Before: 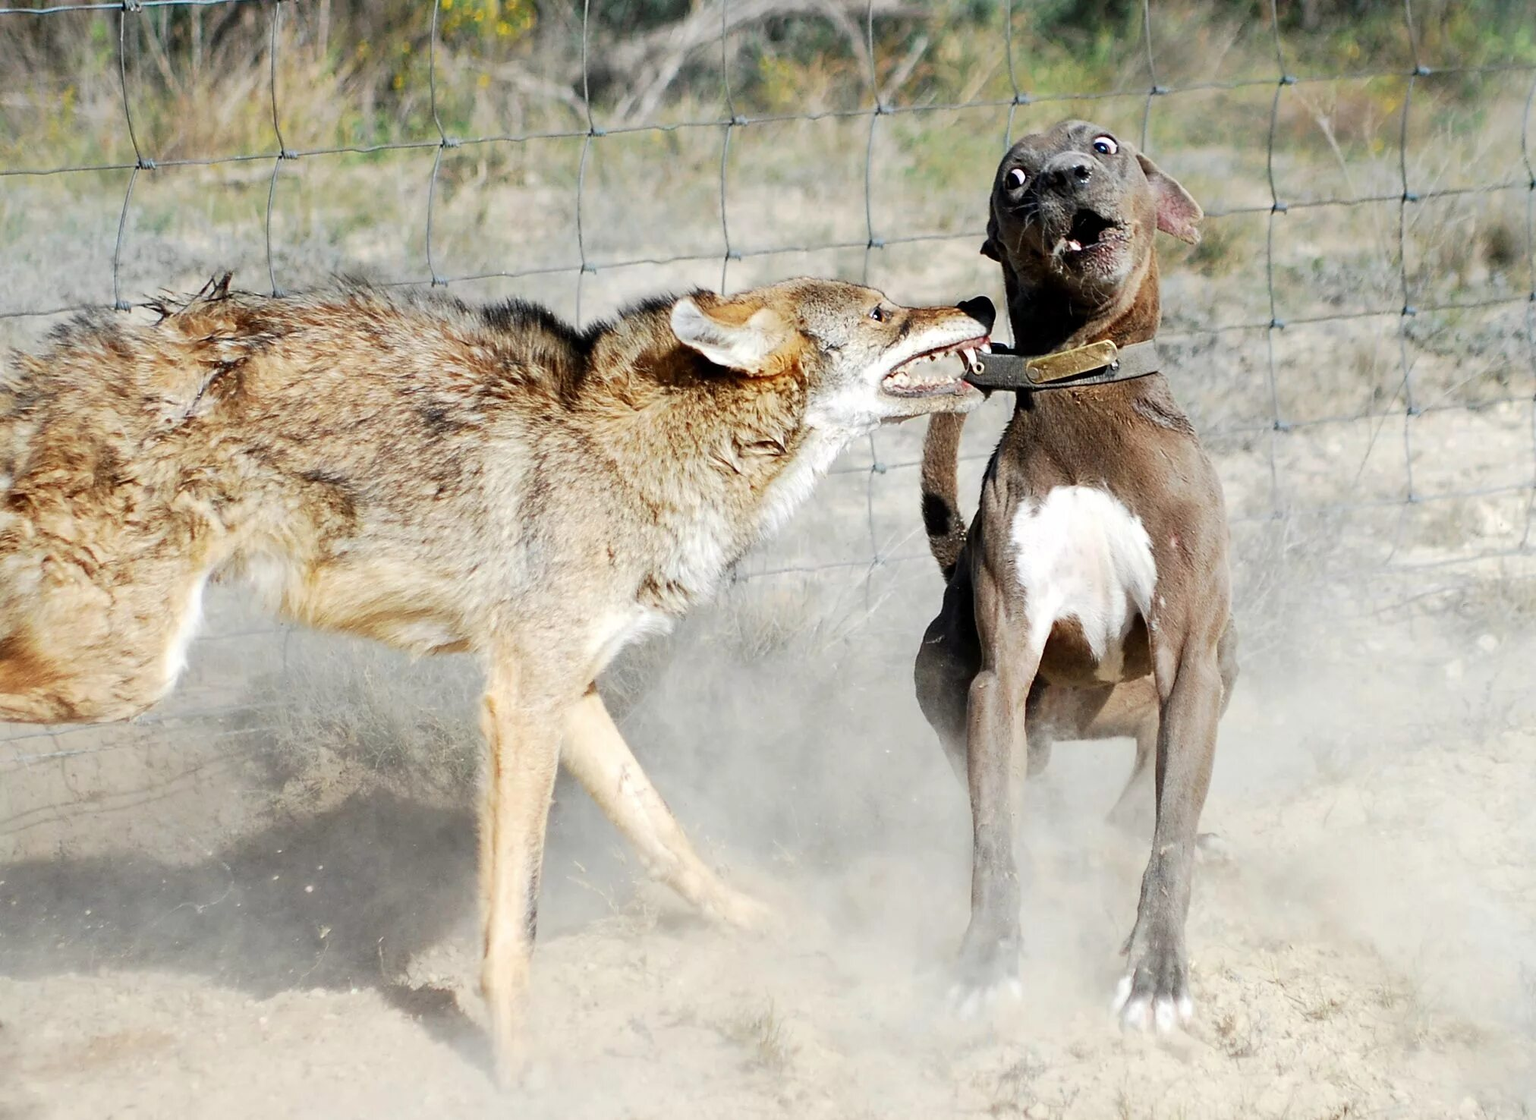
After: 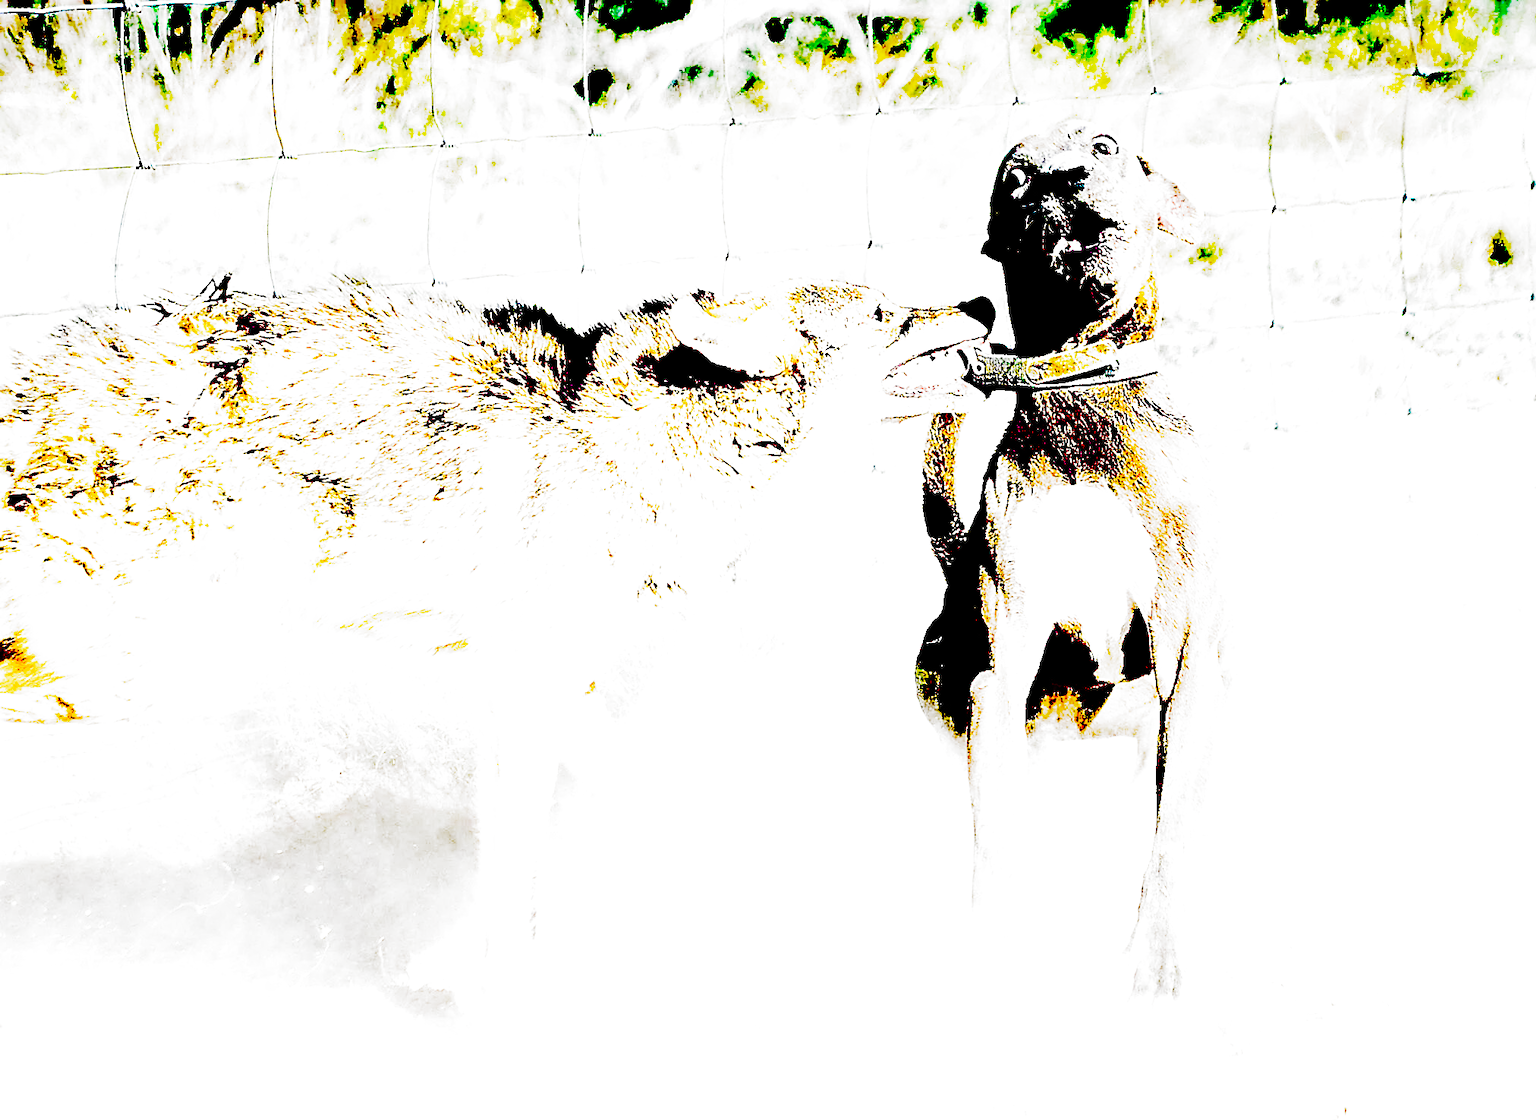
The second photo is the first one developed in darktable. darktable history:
sharpen: on, module defaults
filmic rgb: black relative exposure -8.49 EV, white relative exposure 5.57 EV, hardness 3.39, contrast 1.02, preserve chrominance no, color science v5 (2021), contrast in shadows safe, contrast in highlights safe
exposure: black level correction 0.099, exposure 2.943 EV, compensate highlight preservation false
